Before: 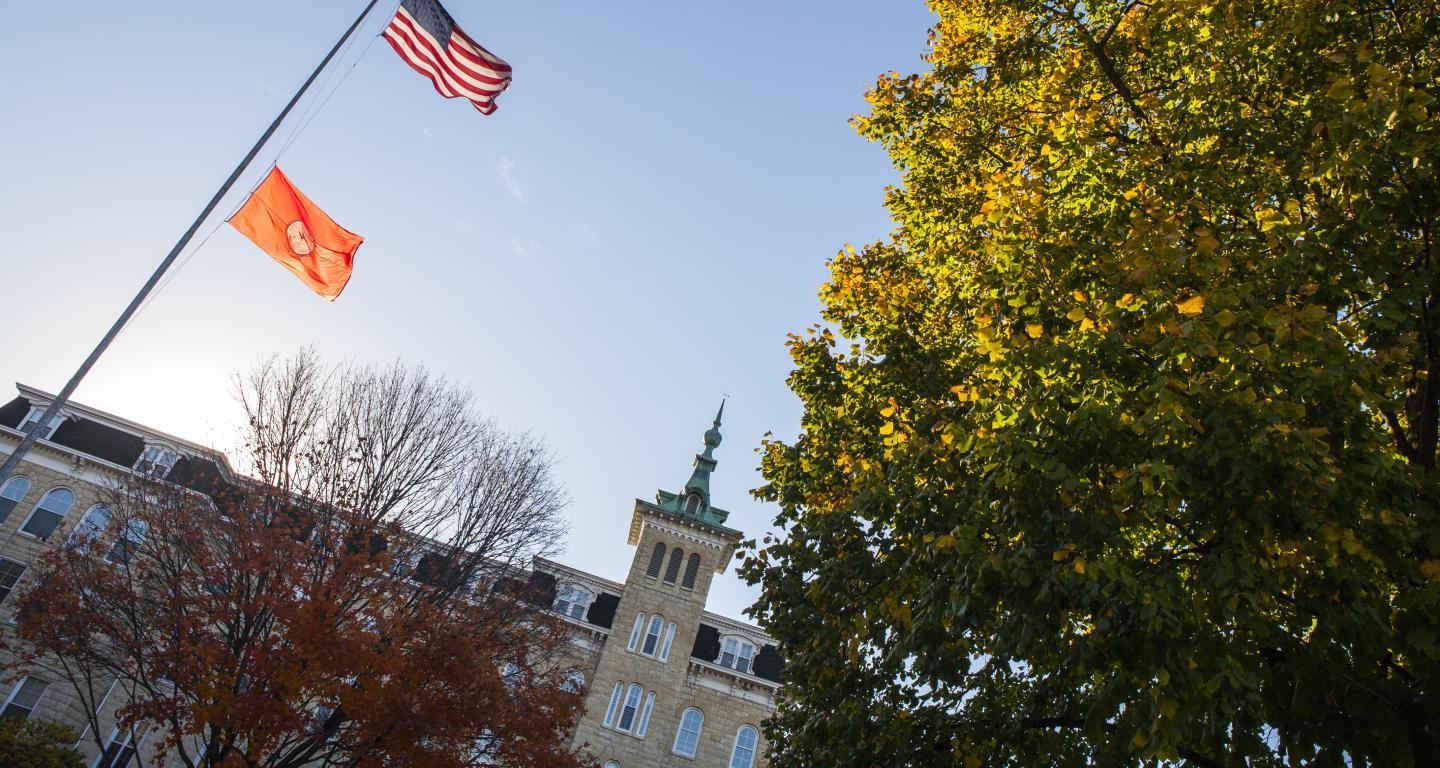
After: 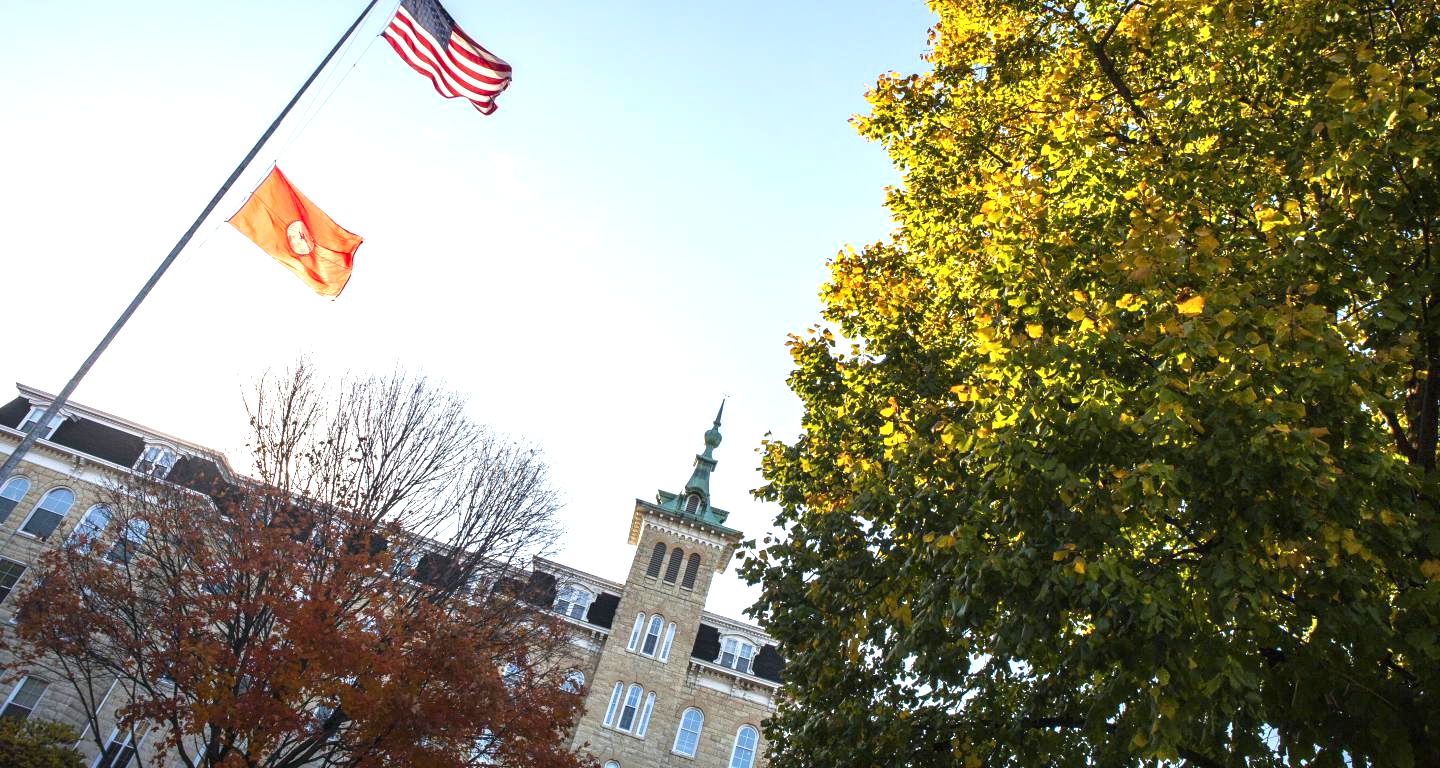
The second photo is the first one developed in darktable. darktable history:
contrast equalizer: octaves 7, y [[0.6 ×6], [0.55 ×6], [0 ×6], [0 ×6], [0 ×6]], mix 0.15
exposure: black level correction 0, exposure 0.9 EV, compensate exposure bias true, compensate highlight preservation false
